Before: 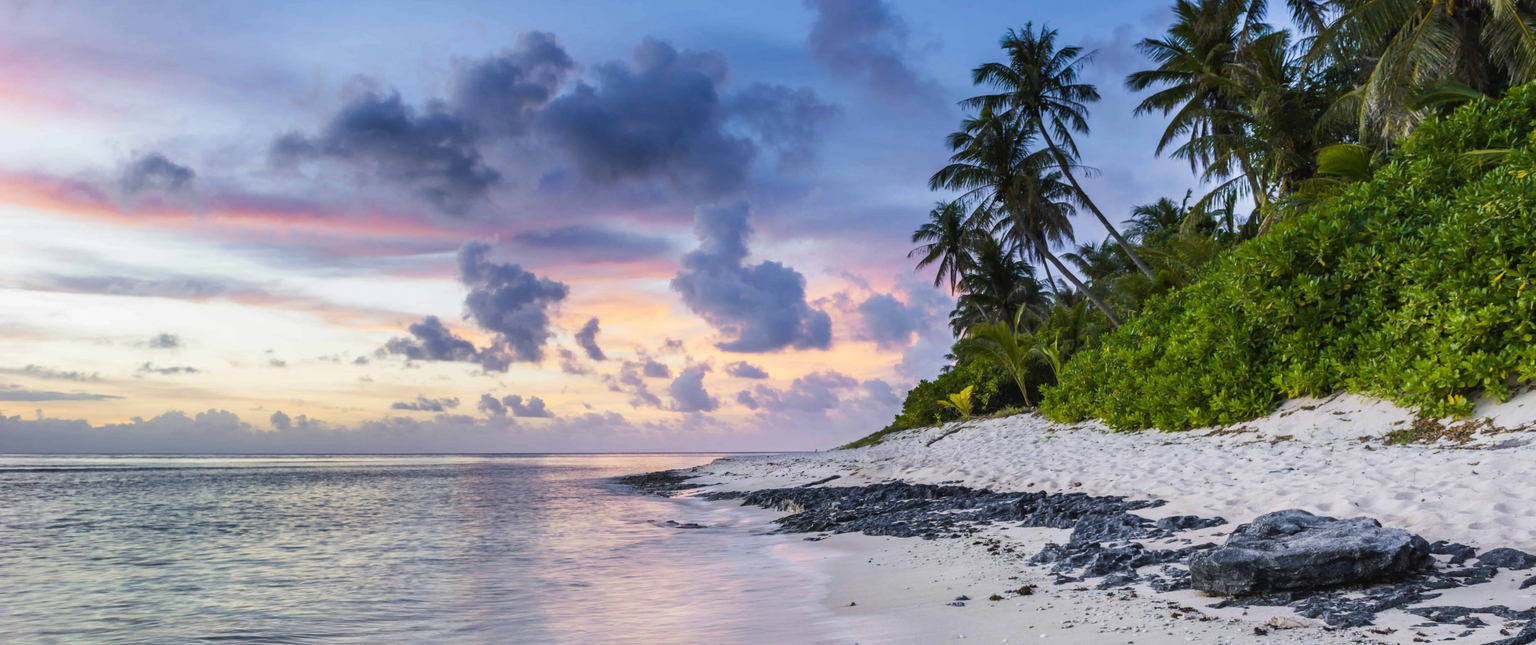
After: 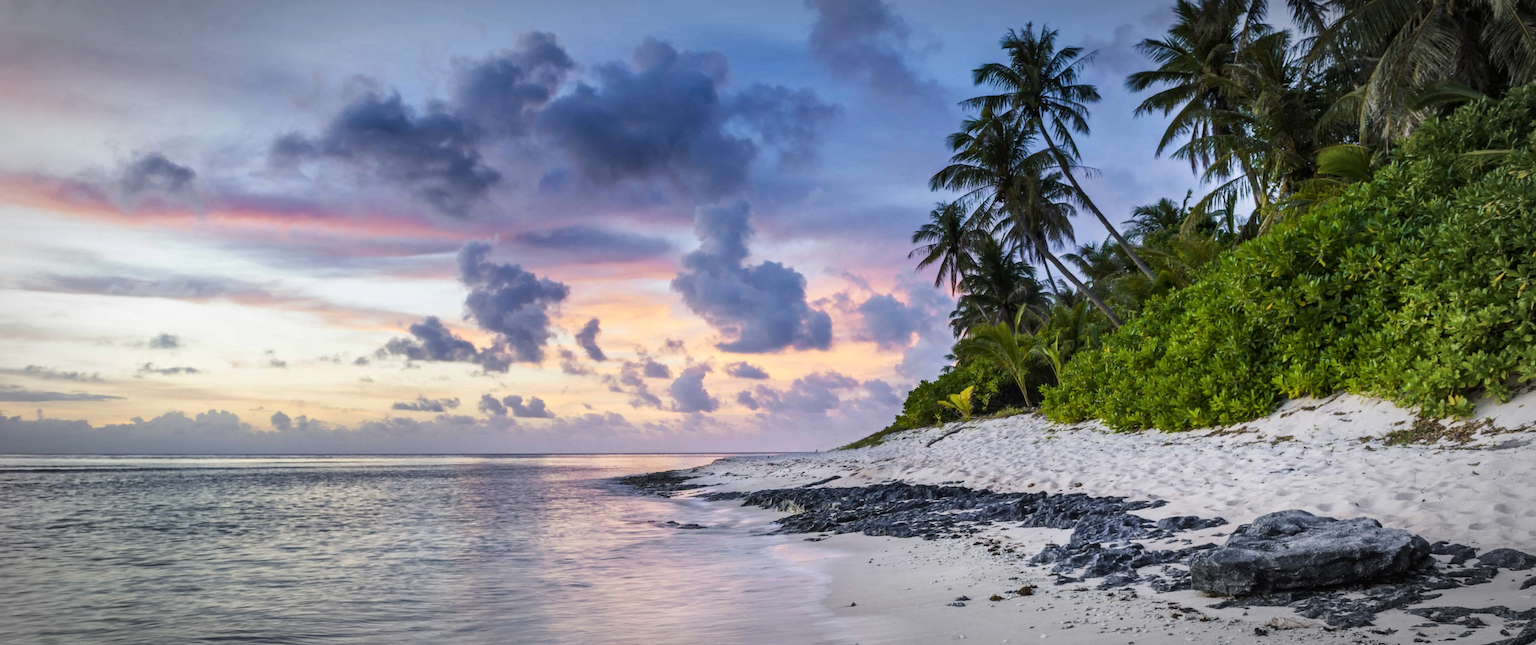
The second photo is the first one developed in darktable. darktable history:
vignetting: automatic ratio true
local contrast: mode bilateral grid, contrast 20, coarseness 50, detail 120%, midtone range 0.2
